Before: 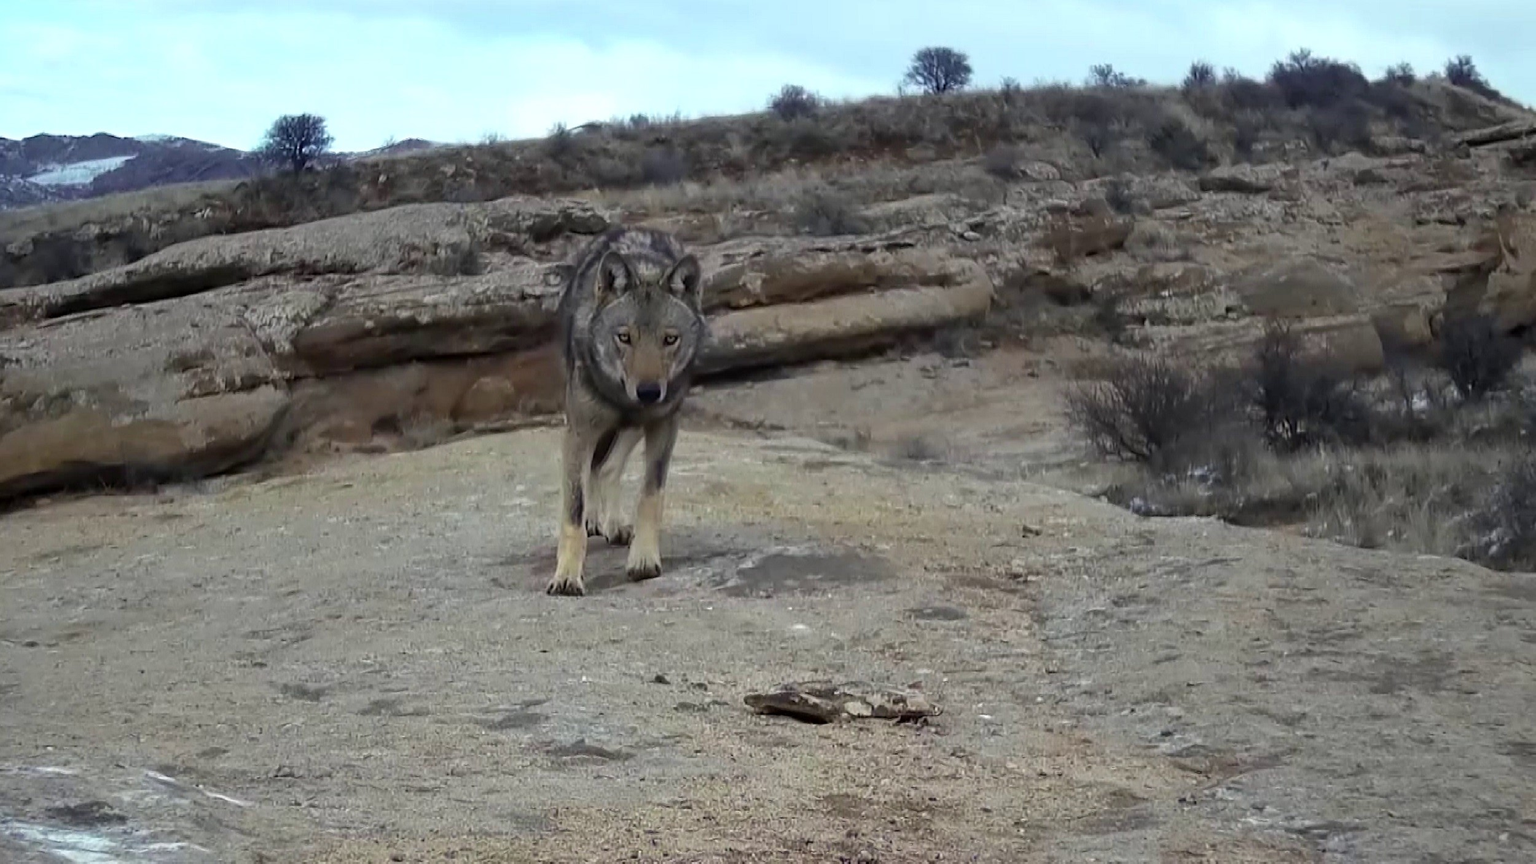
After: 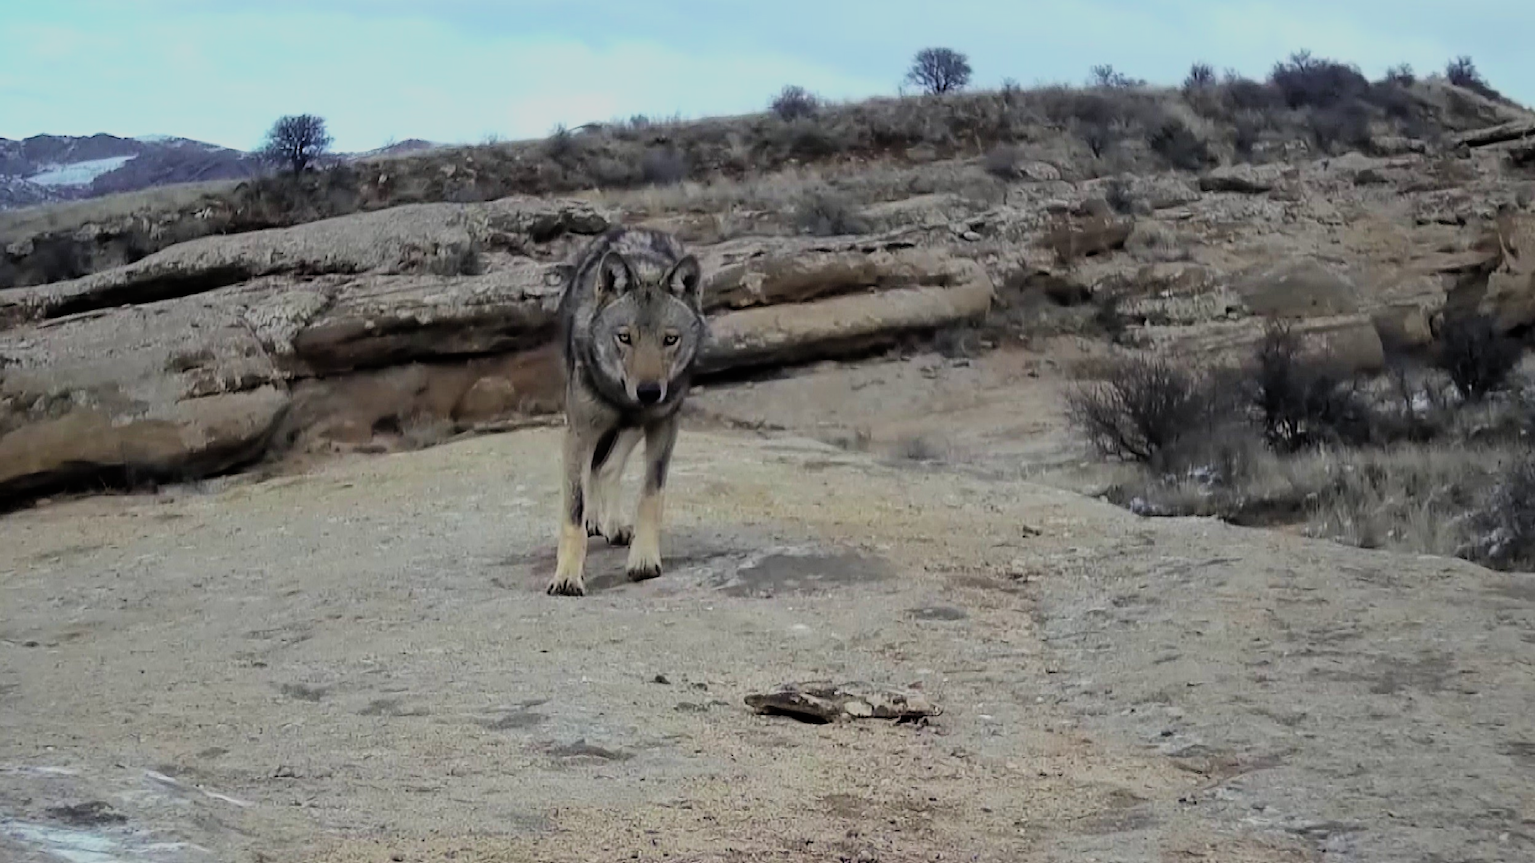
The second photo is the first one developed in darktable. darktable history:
contrast brightness saturation: contrast 0.05, brightness 0.06, saturation 0.01
filmic rgb: black relative exposure -7.15 EV, white relative exposure 5.36 EV, hardness 3.02, color science v6 (2022)
